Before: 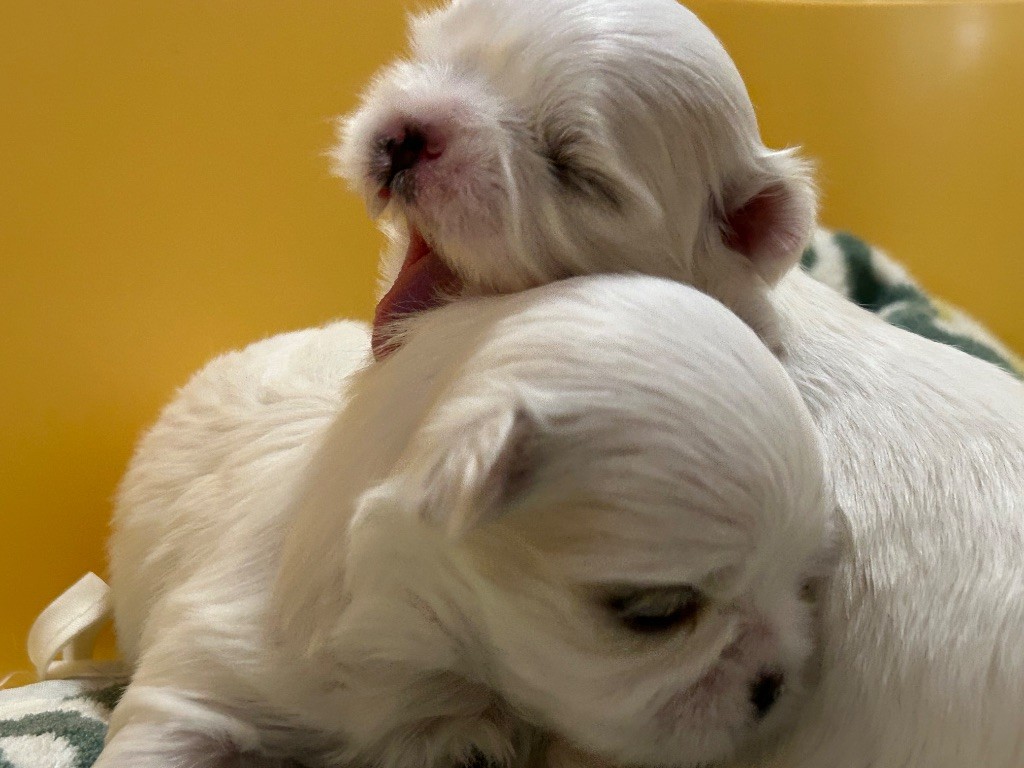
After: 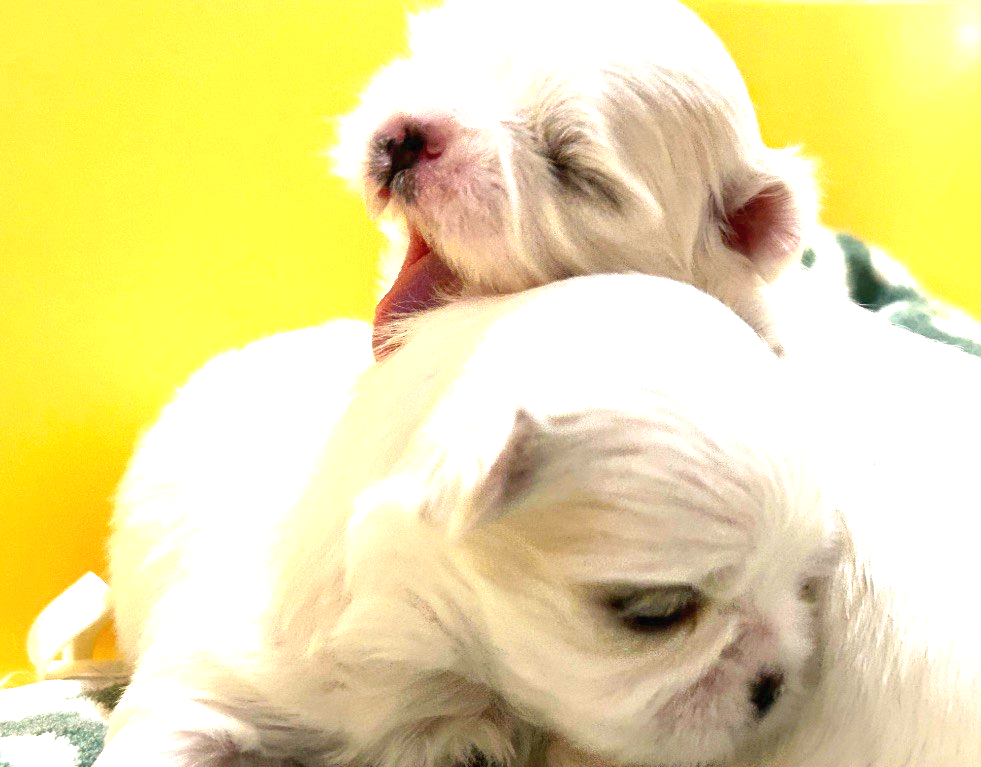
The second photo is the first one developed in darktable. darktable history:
crop: right 4.126%, bottom 0.031%
exposure: black level correction 0, exposure 2.088 EV, compensate exposure bias true, compensate highlight preservation false
